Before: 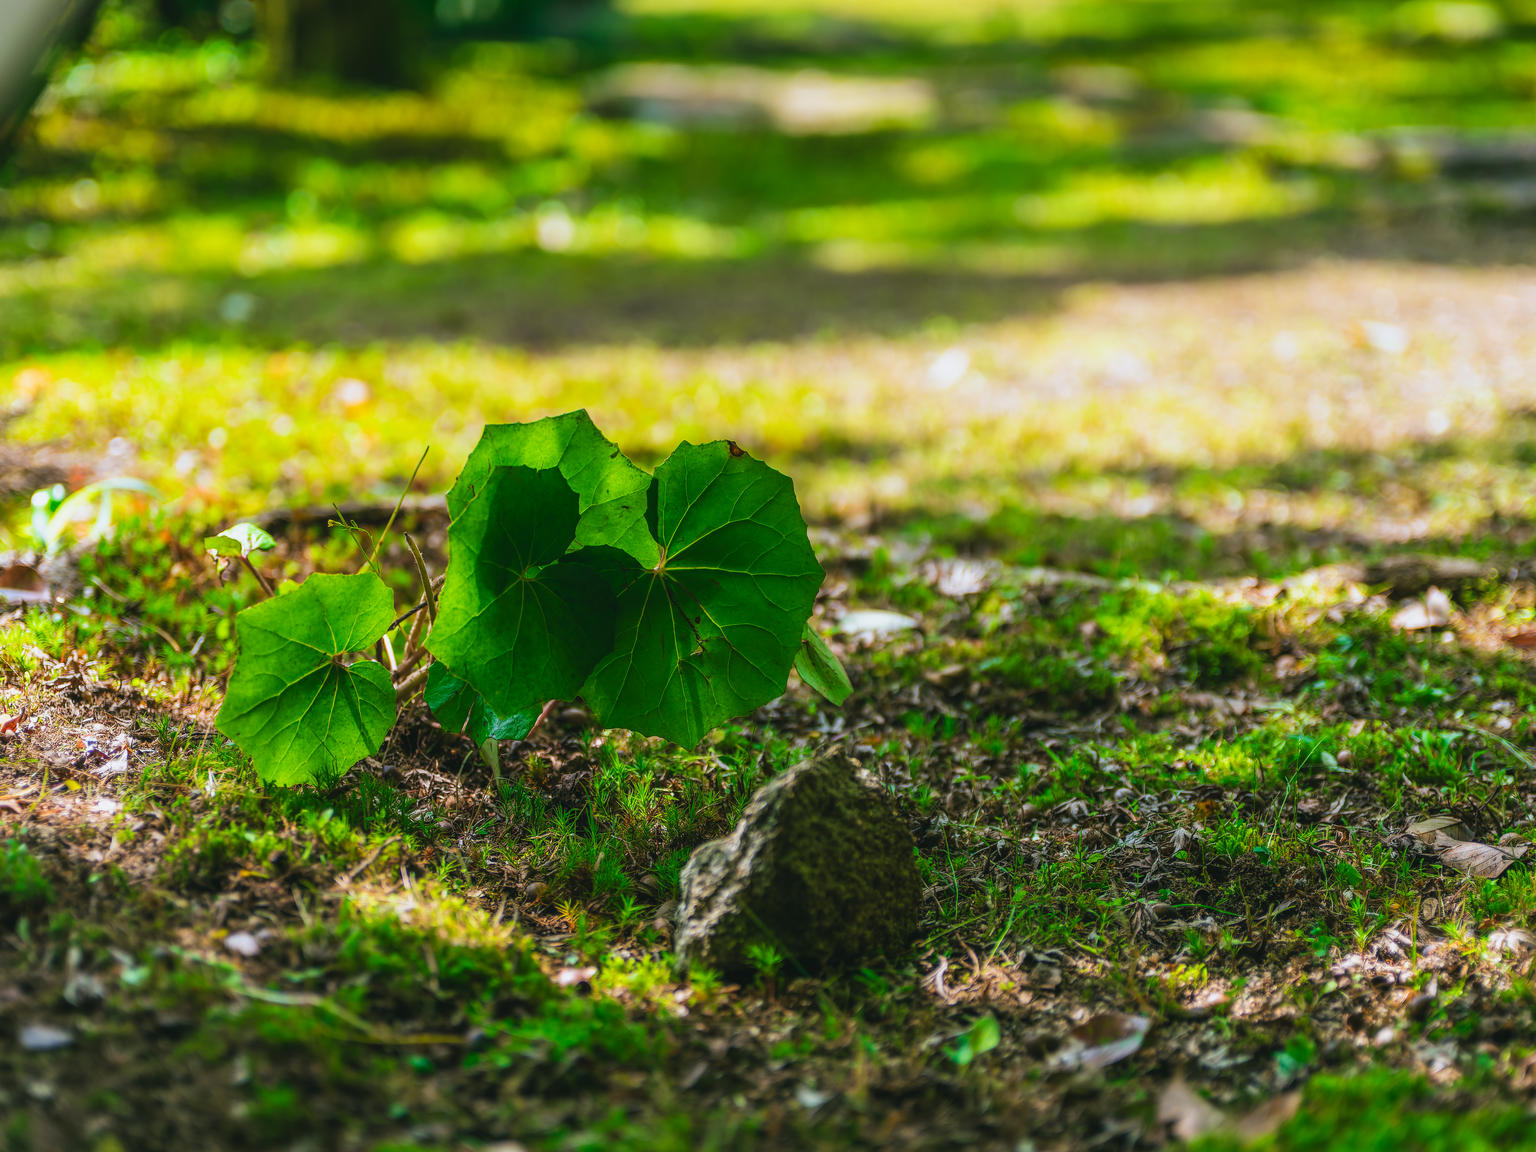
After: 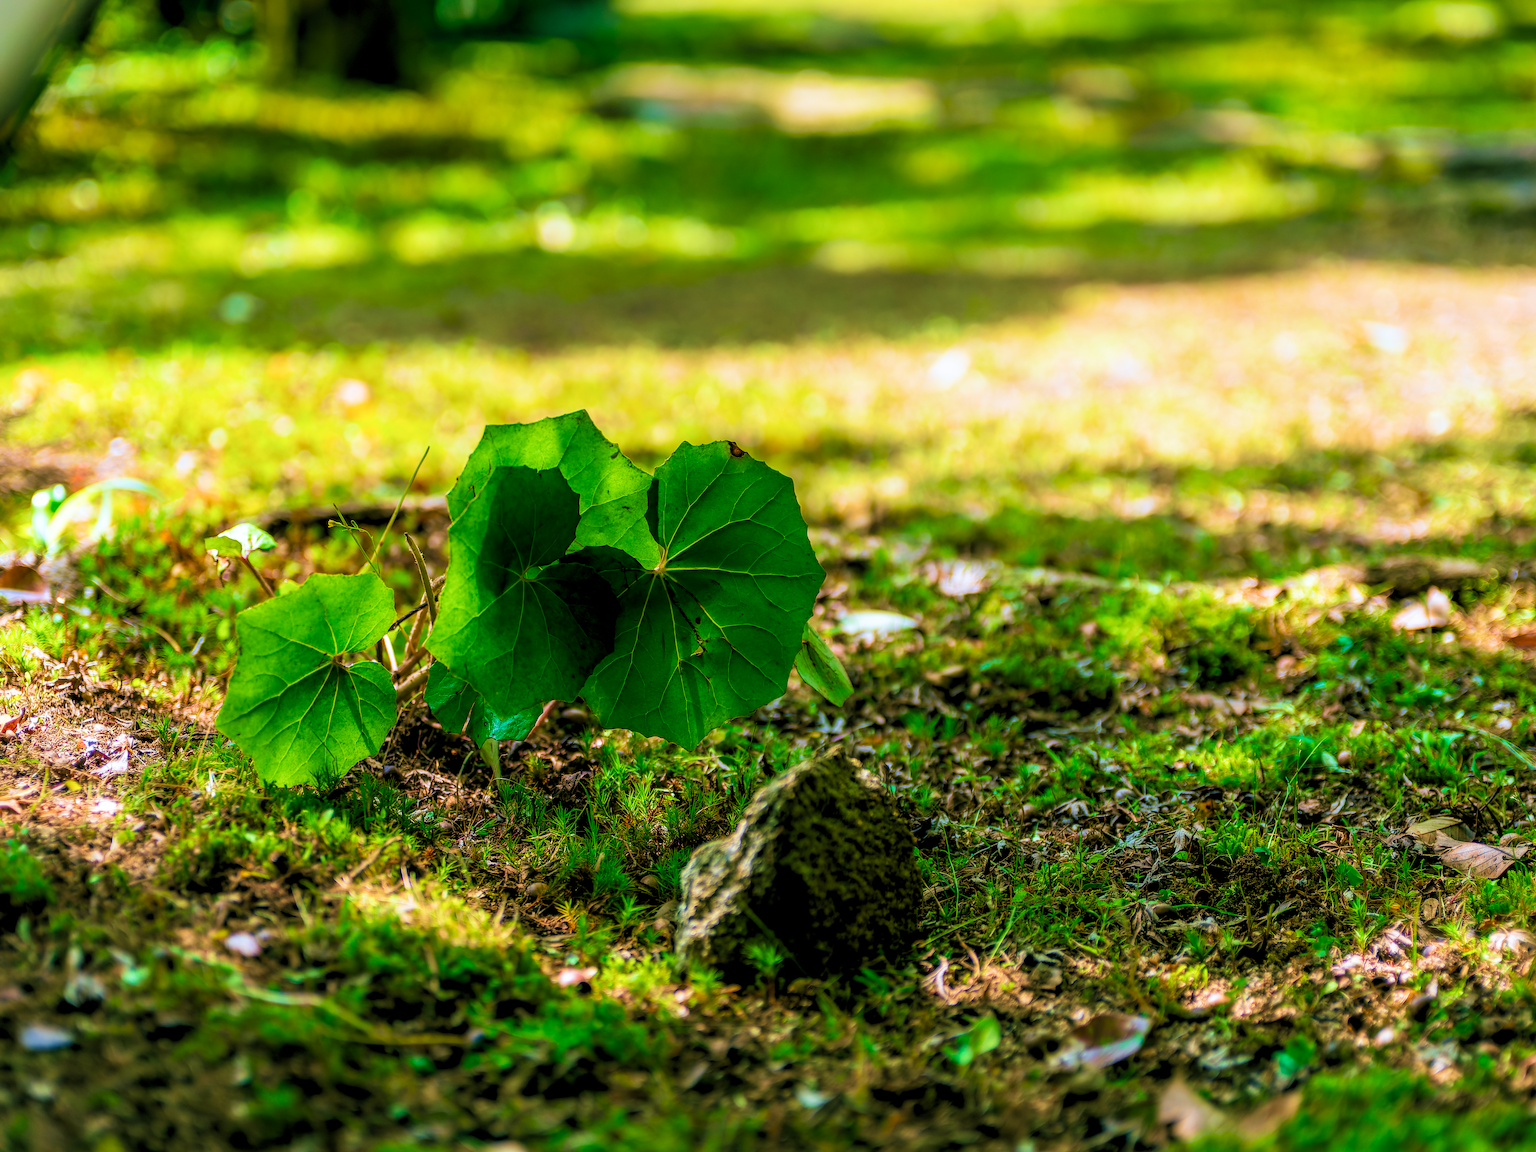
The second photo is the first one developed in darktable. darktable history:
velvia: strength 75%
tone equalizer: on, module defaults
color balance rgb: perceptual saturation grading › global saturation 20%, perceptual saturation grading › highlights -25%, perceptual saturation grading › shadows 25%
rgb levels: levels [[0.013, 0.434, 0.89], [0, 0.5, 1], [0, 0.5, 1]]
